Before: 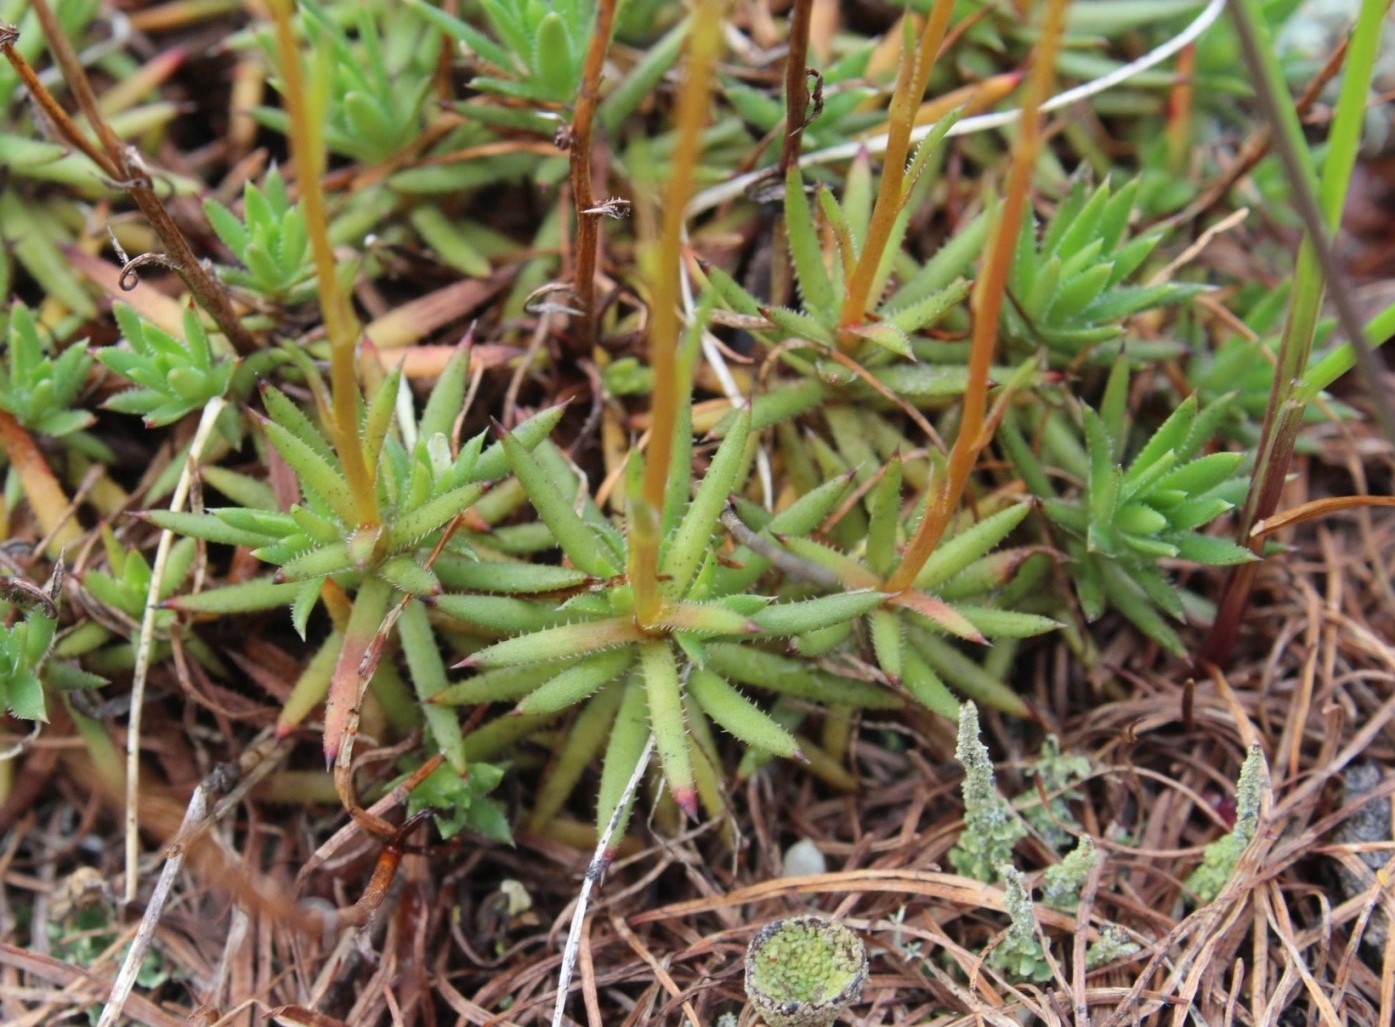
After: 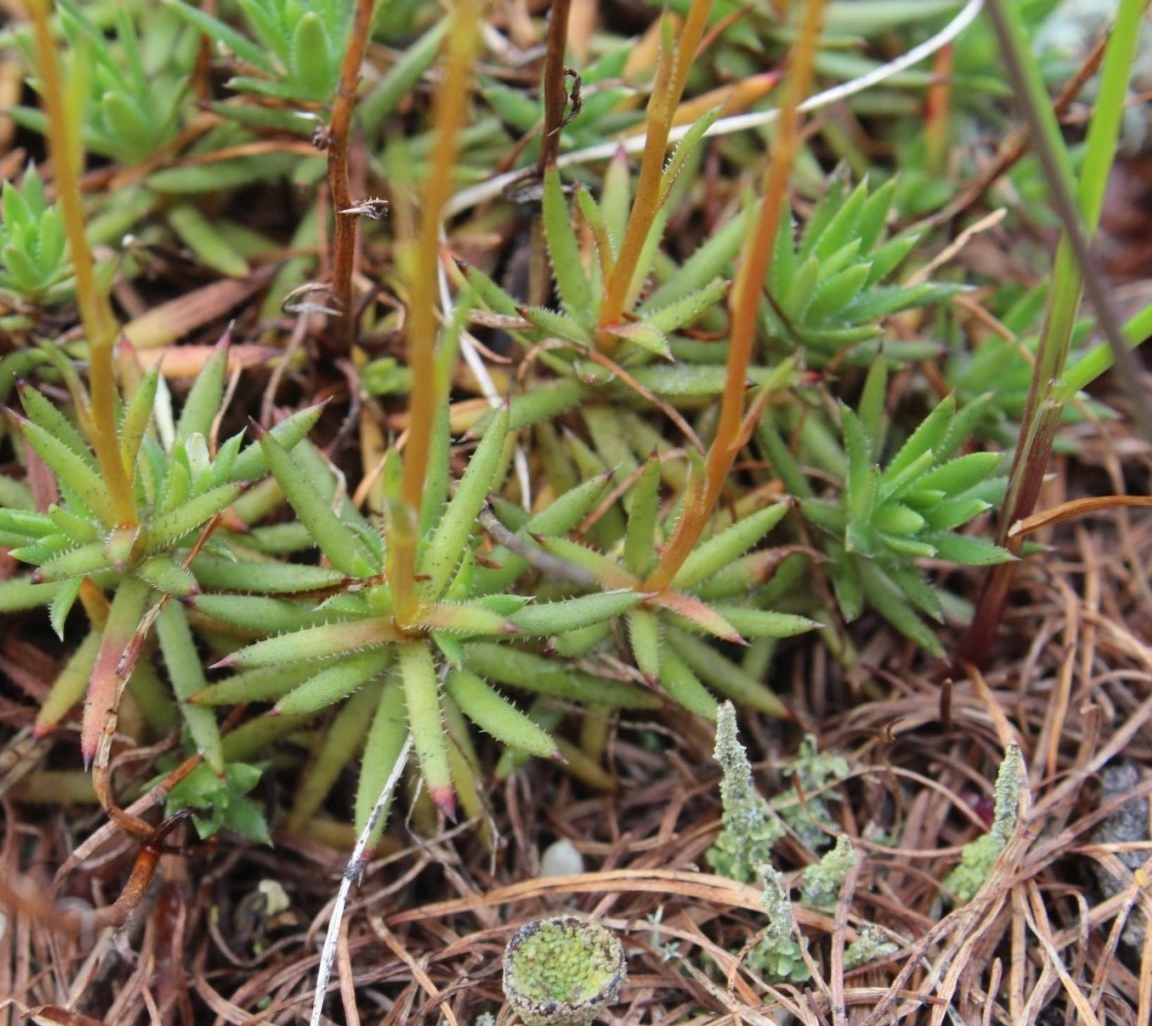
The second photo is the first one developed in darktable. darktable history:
crop: left 17.38%, bottom 0.029%
